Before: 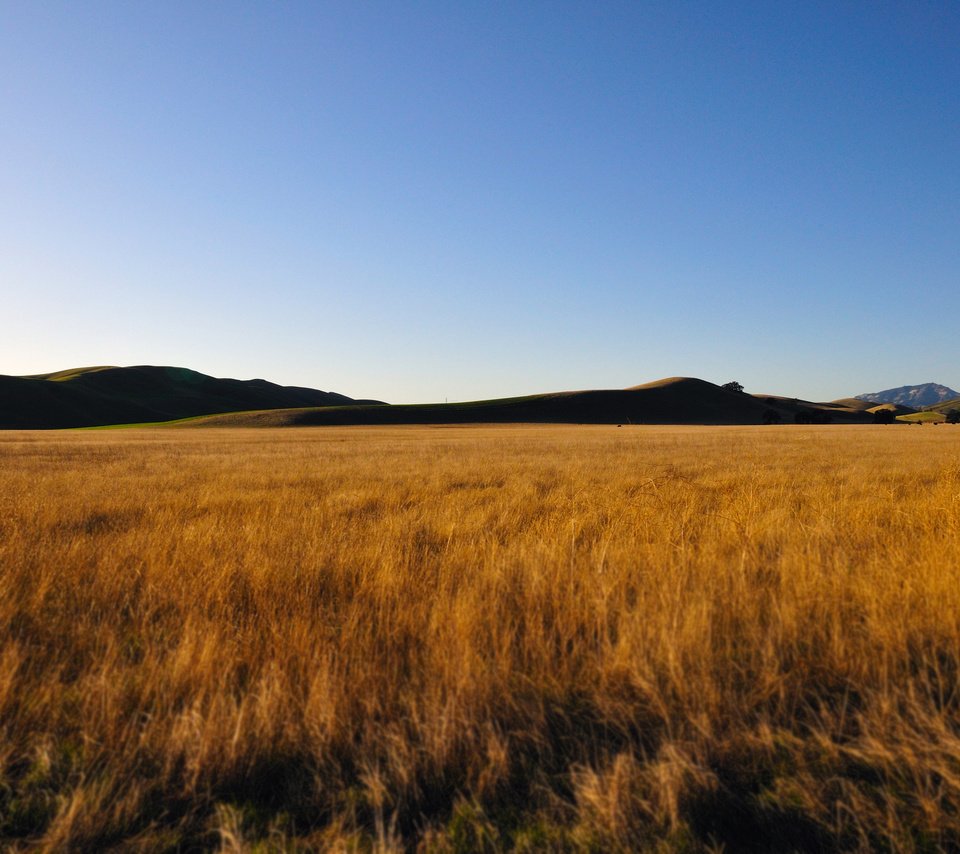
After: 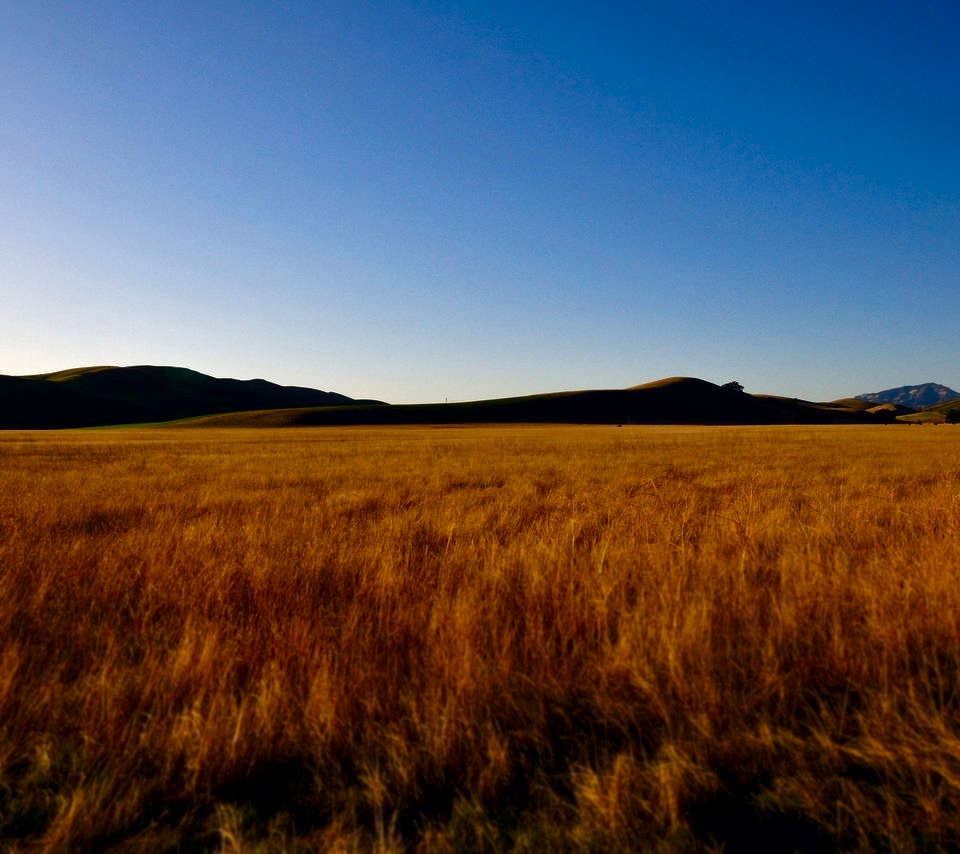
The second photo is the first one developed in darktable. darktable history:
local contrast: mode bilateral grid, contrast 20, coarseness 49, detail 119%, midtone range 0.2
contrast brightness saturation: brightness -0.251, saturation 0.203
